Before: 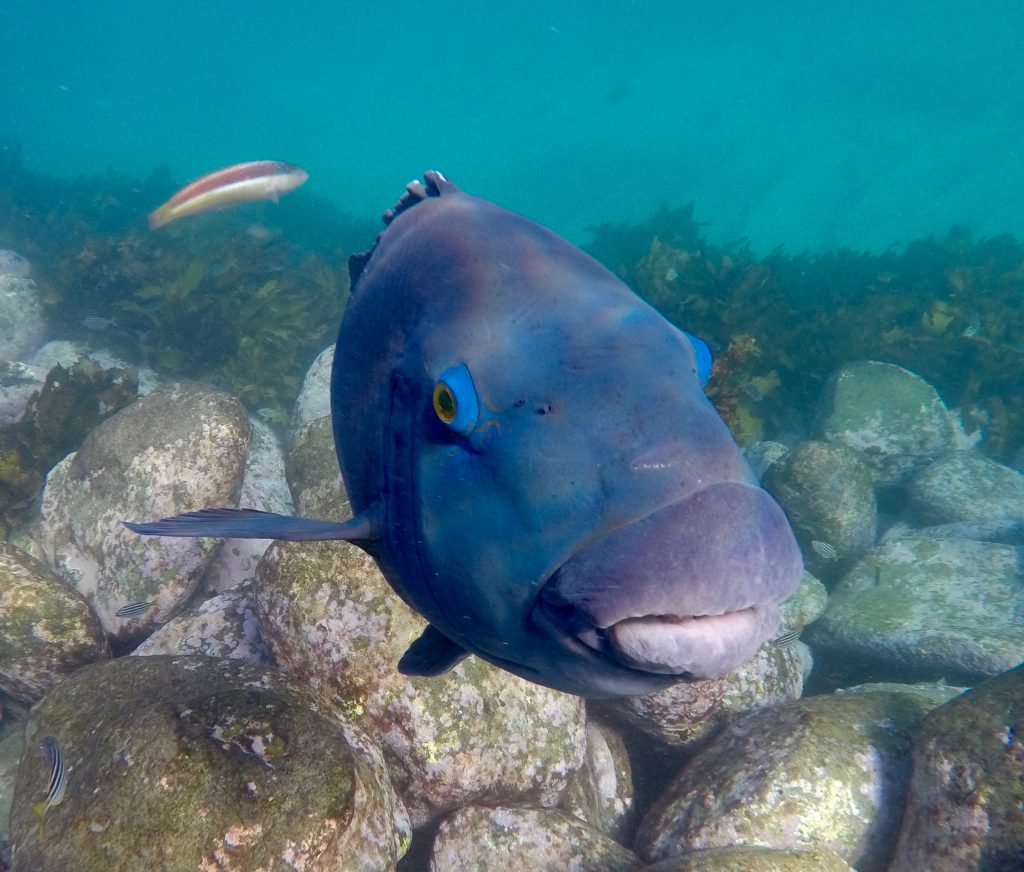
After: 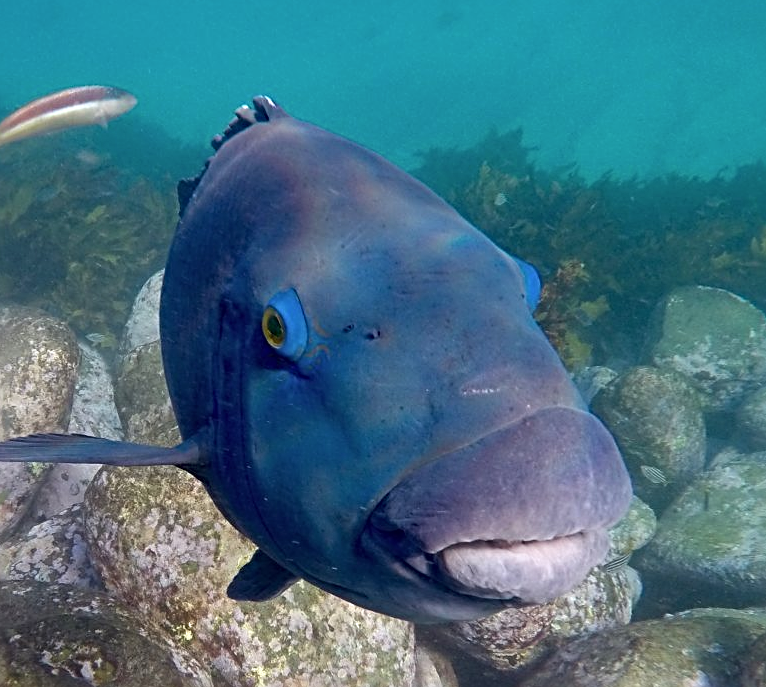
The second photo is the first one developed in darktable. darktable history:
sharpen: radius 4
crop: left 16.768%, top 8.653%, right 8.362%, bottom 12.485%
contrast brightness saturation: saturation -0.05
